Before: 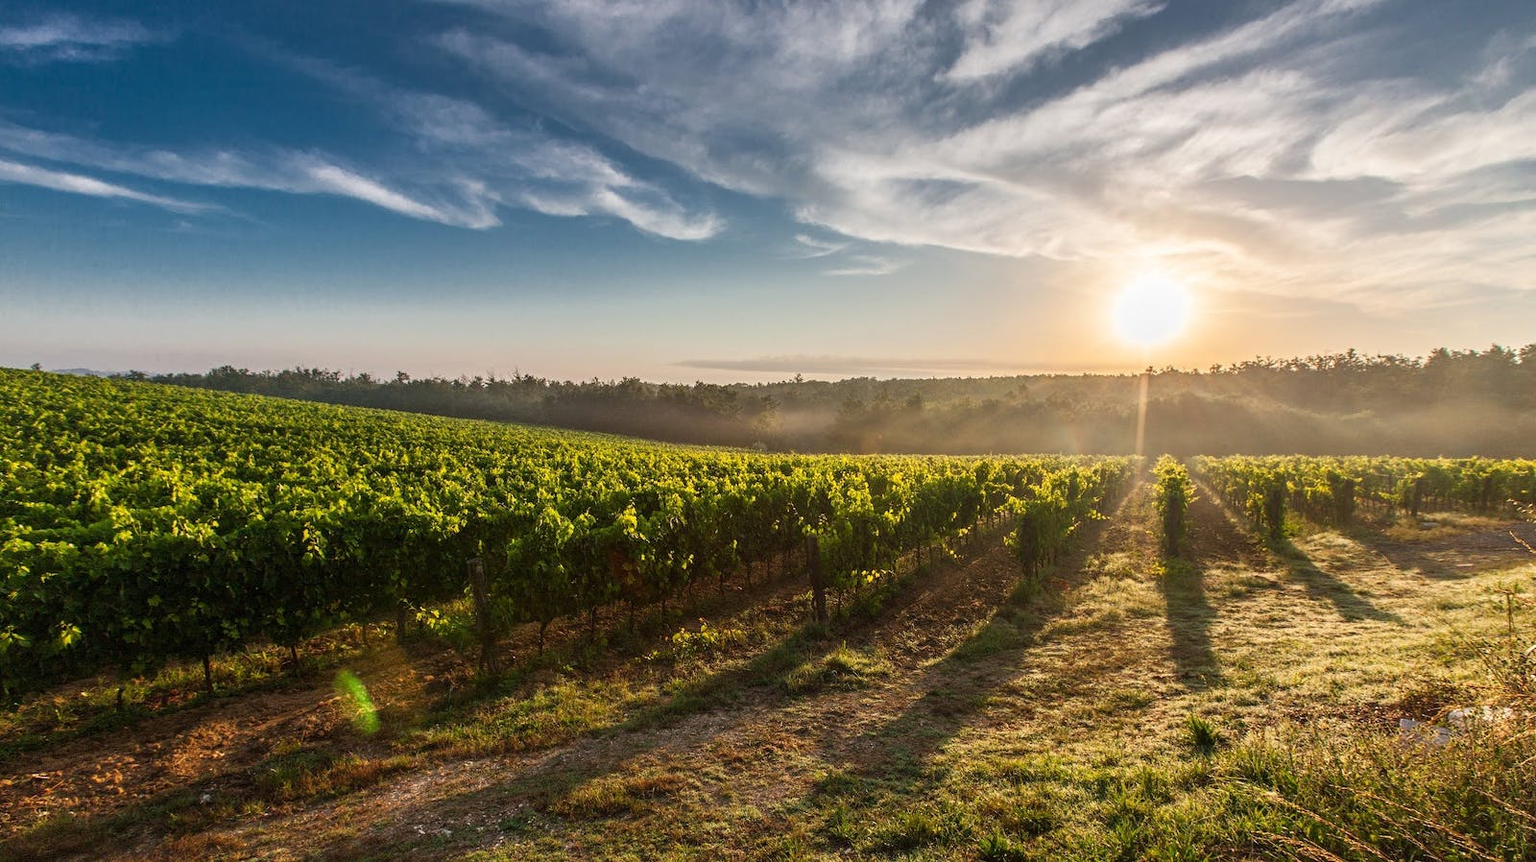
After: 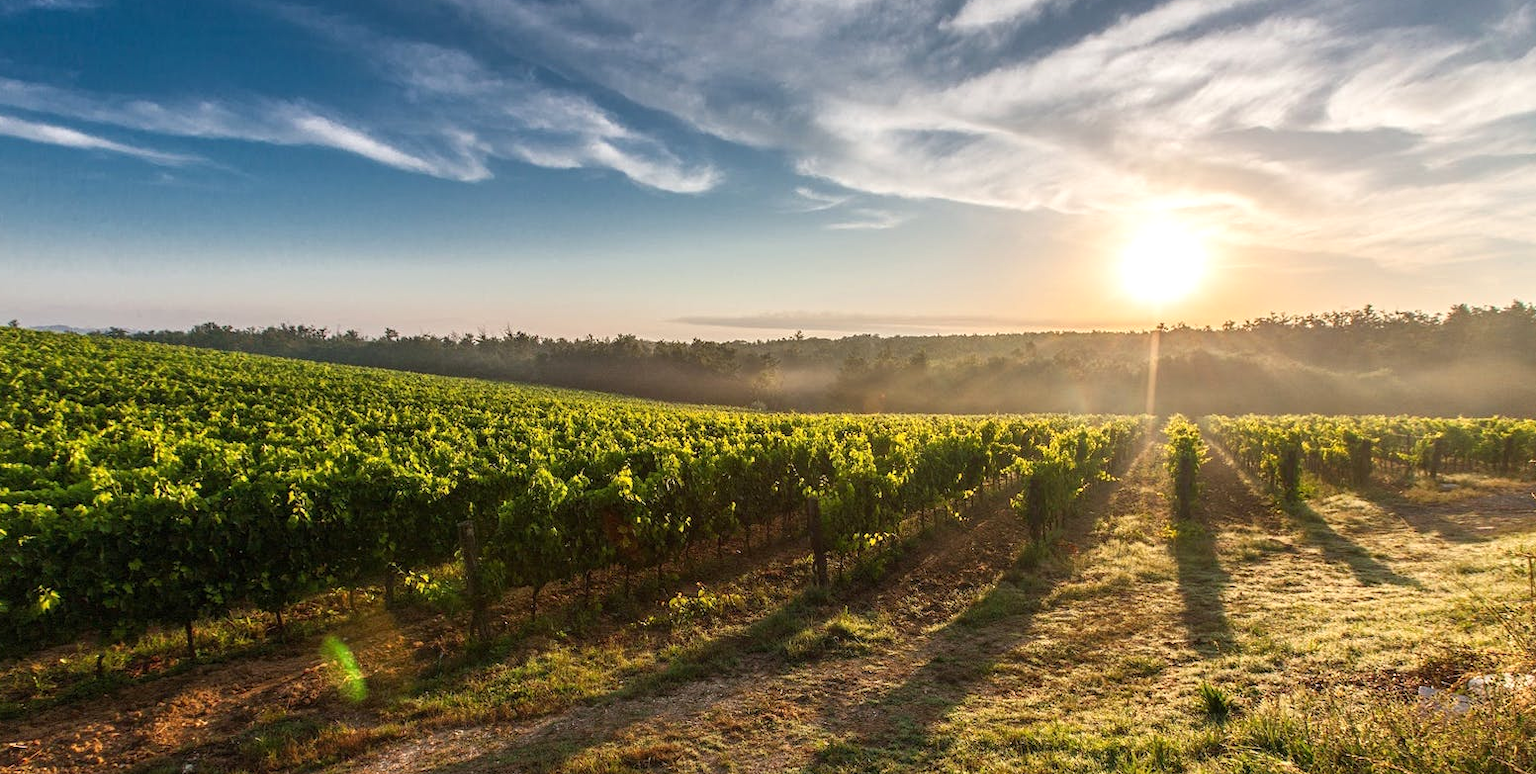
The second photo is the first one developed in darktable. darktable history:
crop: left 1.507%, top 6.147%, right 1.379%, bottom 6.637%
exposure: exposure 0.2 EV, compensate highlight preservation false
